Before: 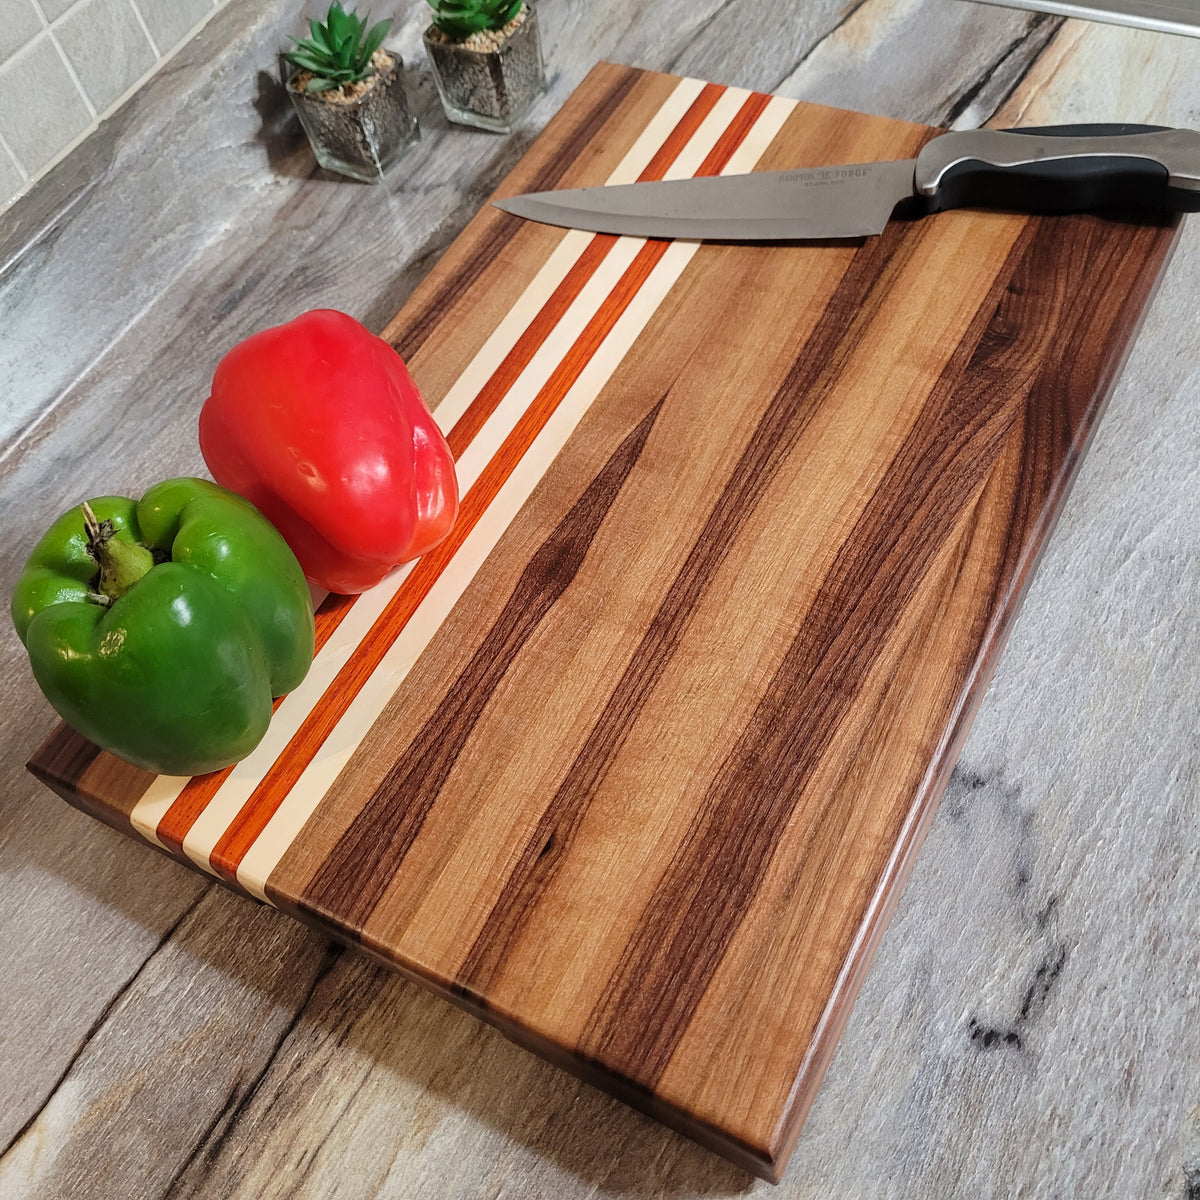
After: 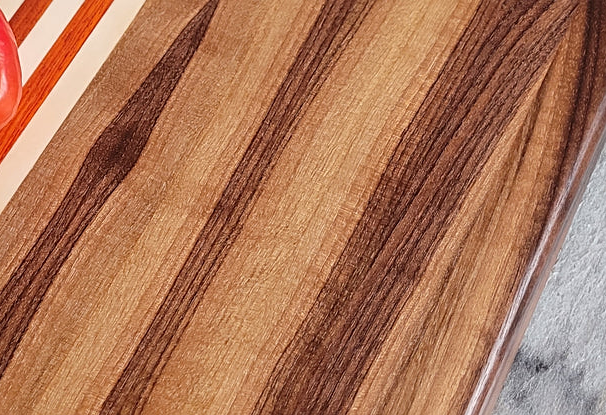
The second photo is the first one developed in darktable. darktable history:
sharpen: amount 0.213
crop: left 36.467%, top 34.718%, right 13.013%, bottom 30.625%
